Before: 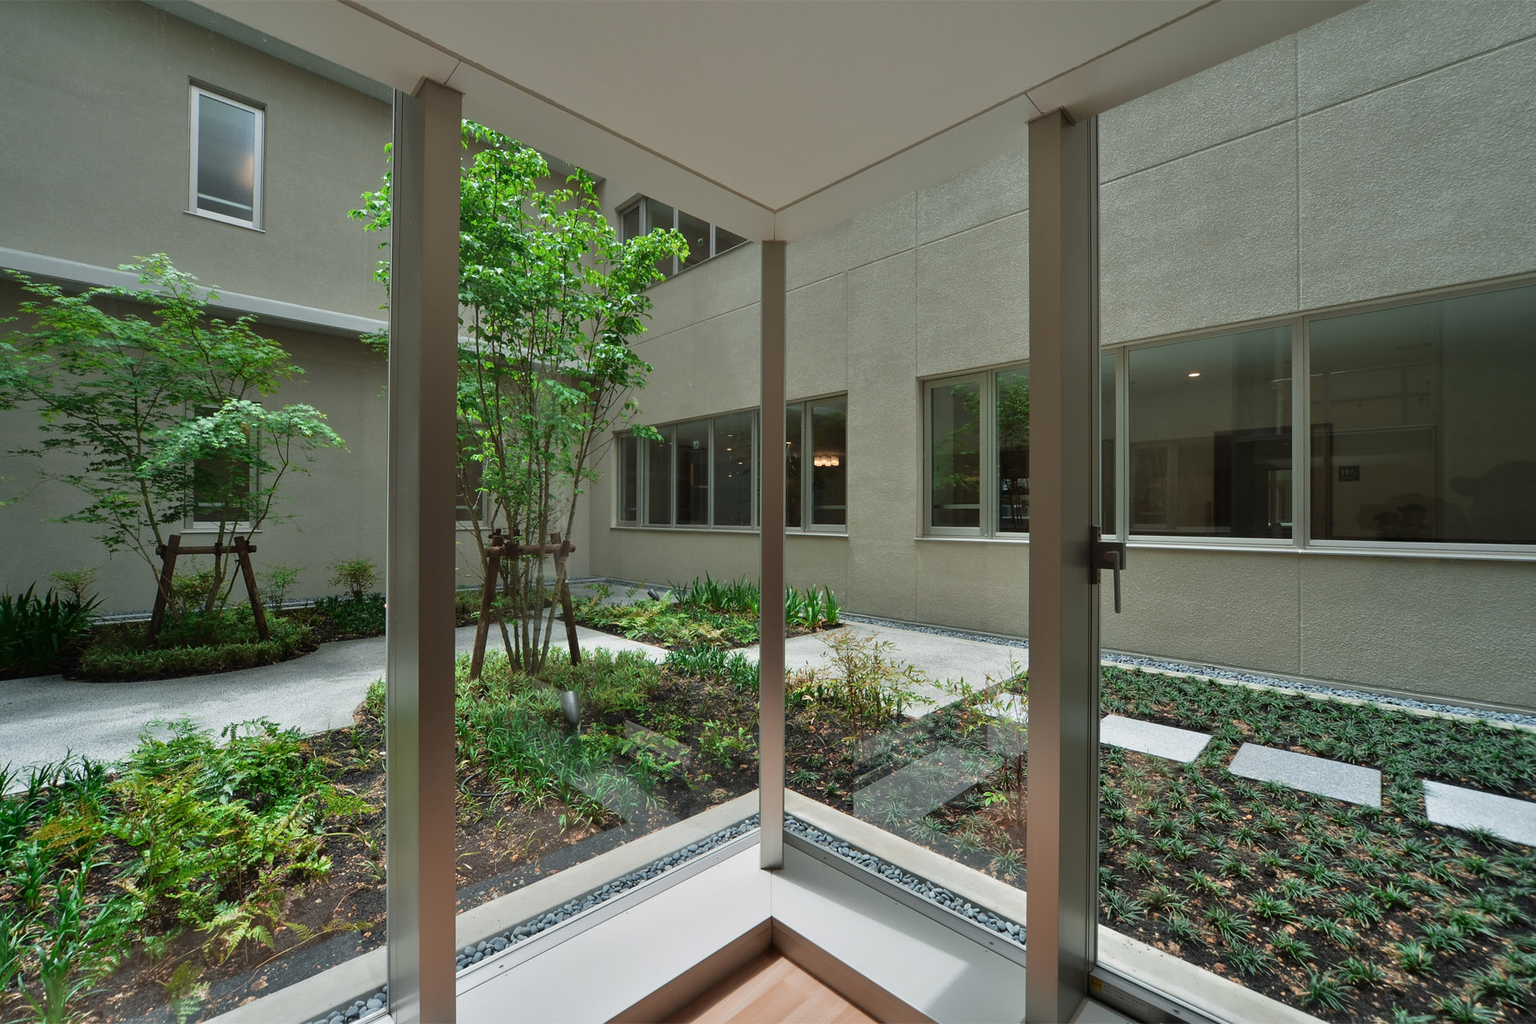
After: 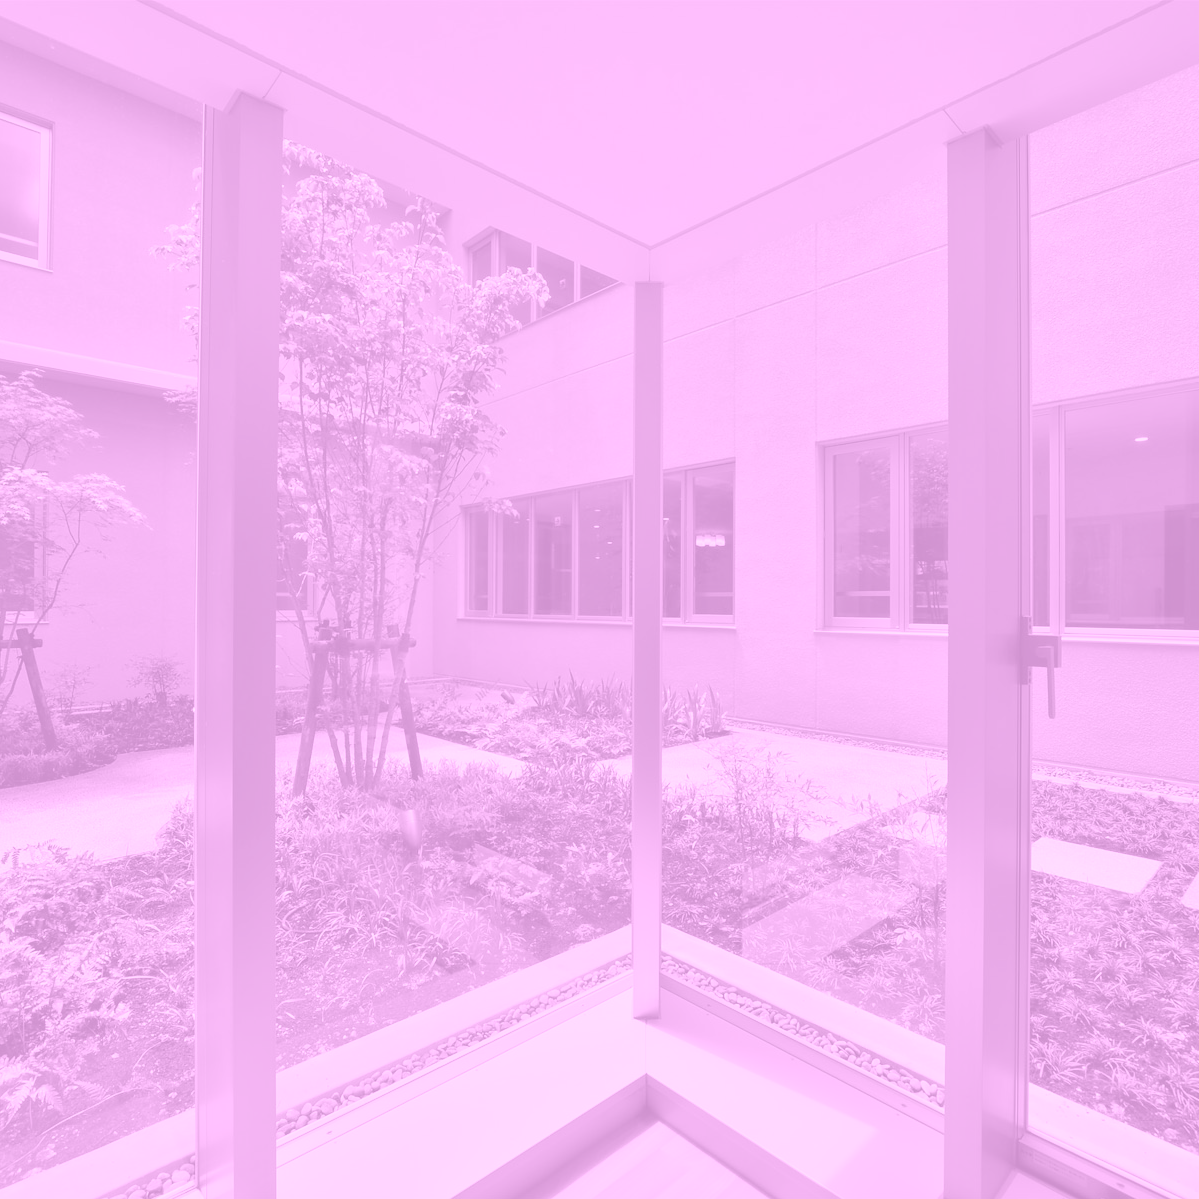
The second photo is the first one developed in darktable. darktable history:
crop and rotate: left 14.385%, right 18.948%
exposure: black level correction 0.001, compensate highlight preservation false
contrast brightness saturation: saturation -0.05
colorize: hue 331.2°, saturation 69%, source mix 30.28%, lightness 69.02%, version 1
